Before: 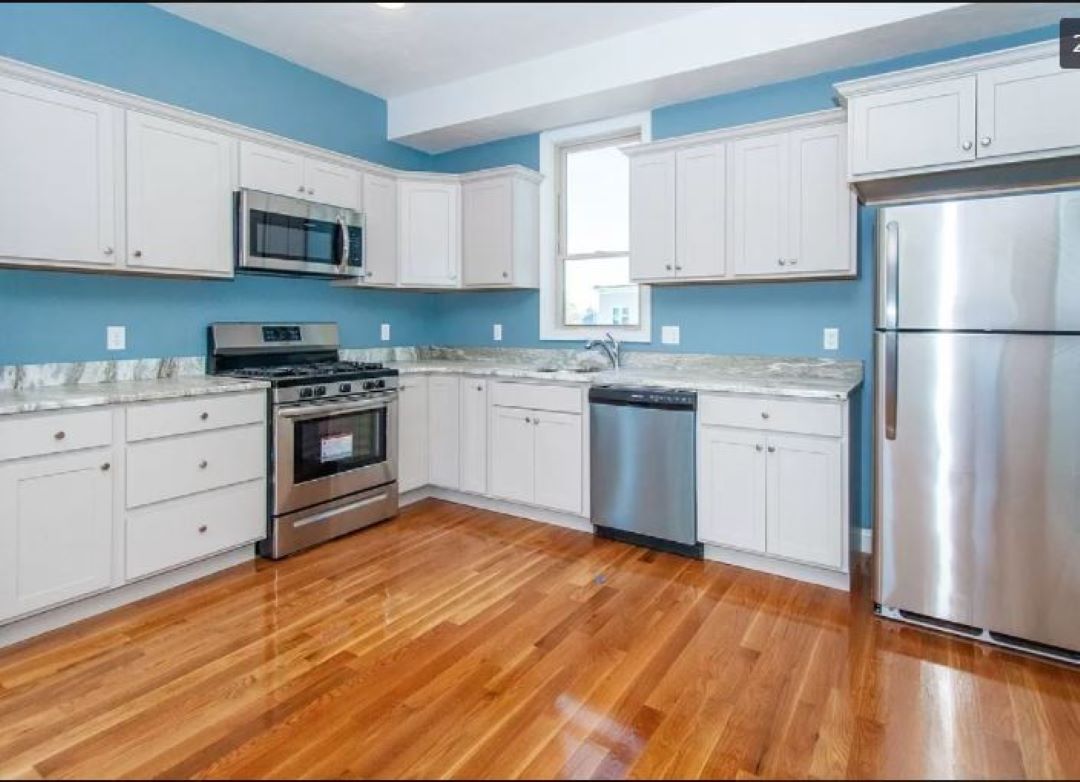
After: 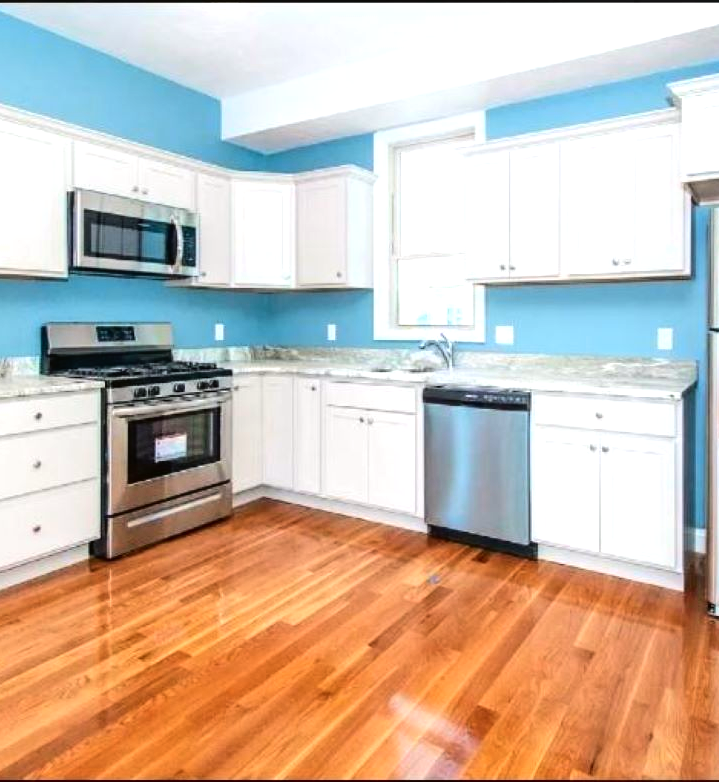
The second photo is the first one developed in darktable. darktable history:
shadows and highlights: shadows 25, highlights -25
tone curve: curves: ch0 [(0, 0.01) (0.052, 0.045) (0.136, 0.133) (0.29, 0.332) (0.453, 0.531) (0.676, 0.751) (0.89, 0.919) (1, 1)]; ch1 [(0, 0) (0.094, 0.081) (0.285, 0.299) (0.385, 0.403) (0.447, 0.429) (0.495, 0.496) (0.544, 0.552) (0.589, 0.612) (0.722, 0.728) (1, 1)]; ch2 [(0, 0) (0.257, 0.217) (0.43, 0.421) (0.498, 0.507) (0.531, 0.544) (0.56, 0.579) (0.625, 0.642) (1, 1)], color space Lab, independent channels, preserve colors none
tone equalizer: -8 EV -0.75 EV, -7 EV -0.7 EV, -6 EV -0.6 EV, -5 EV -0.4 EV, -3 EV 0.4 EV, -2 EV 0.6 EV, -1 EV 0.7 EV, +0 EV 0.75 EV, edges refinement/feathering 500, mask exposure compensation -1.57 EV, preserve details no
crop: left 15.419%, right 17.914%
